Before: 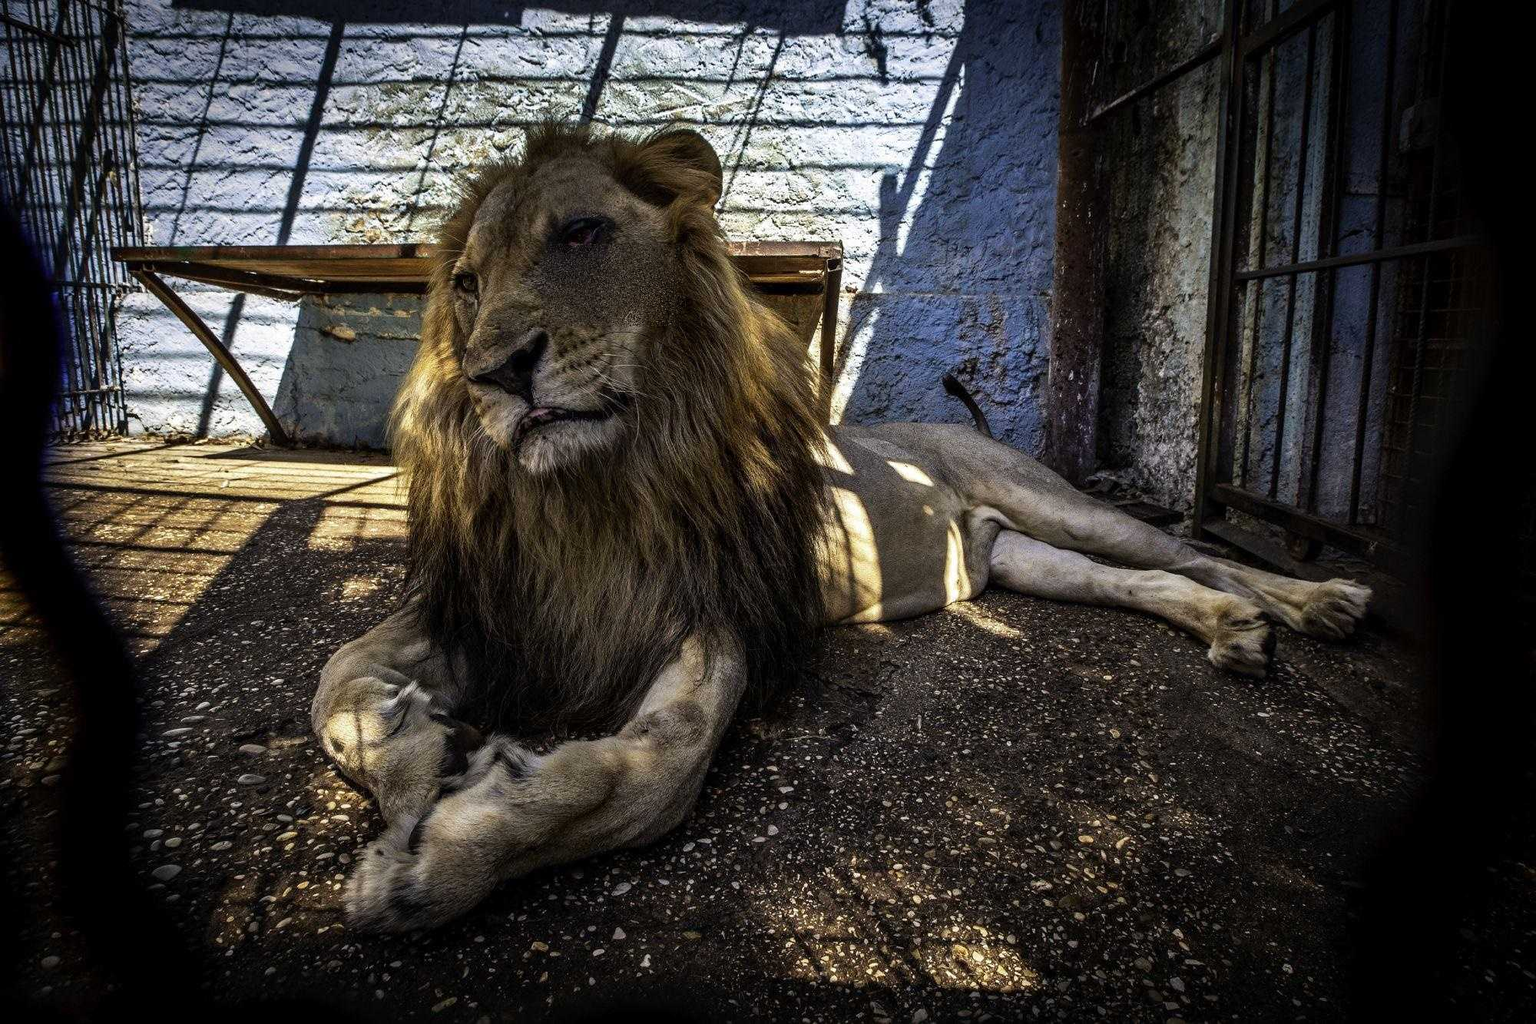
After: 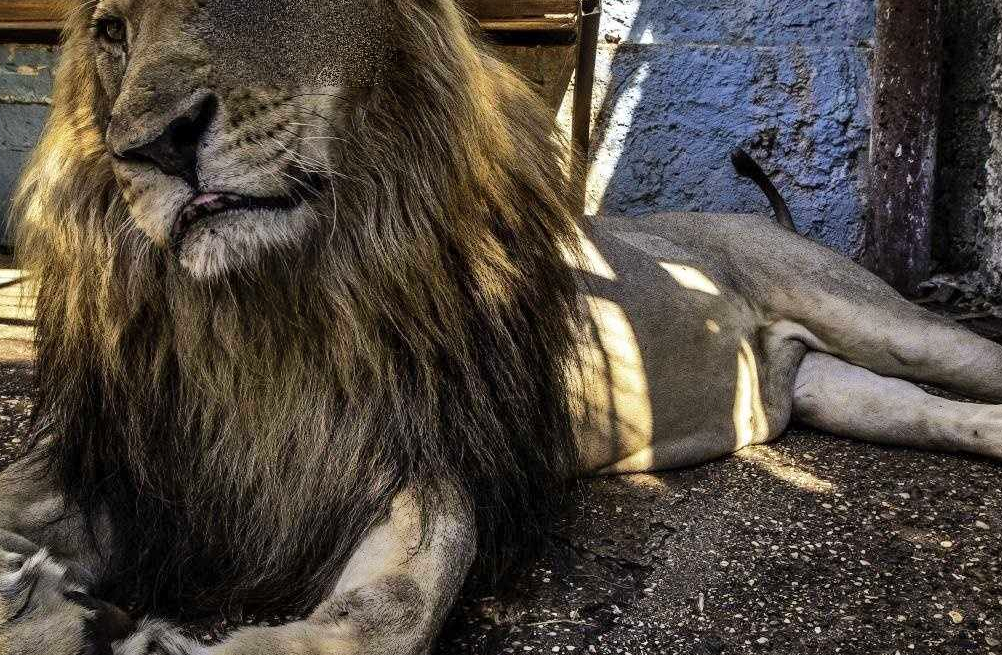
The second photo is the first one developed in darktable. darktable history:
shadows and highlights: shadows 52.7, soften with gaussian
crop: left 24.81%, top 25.39%, right 25.052%, bottom 25.457%
